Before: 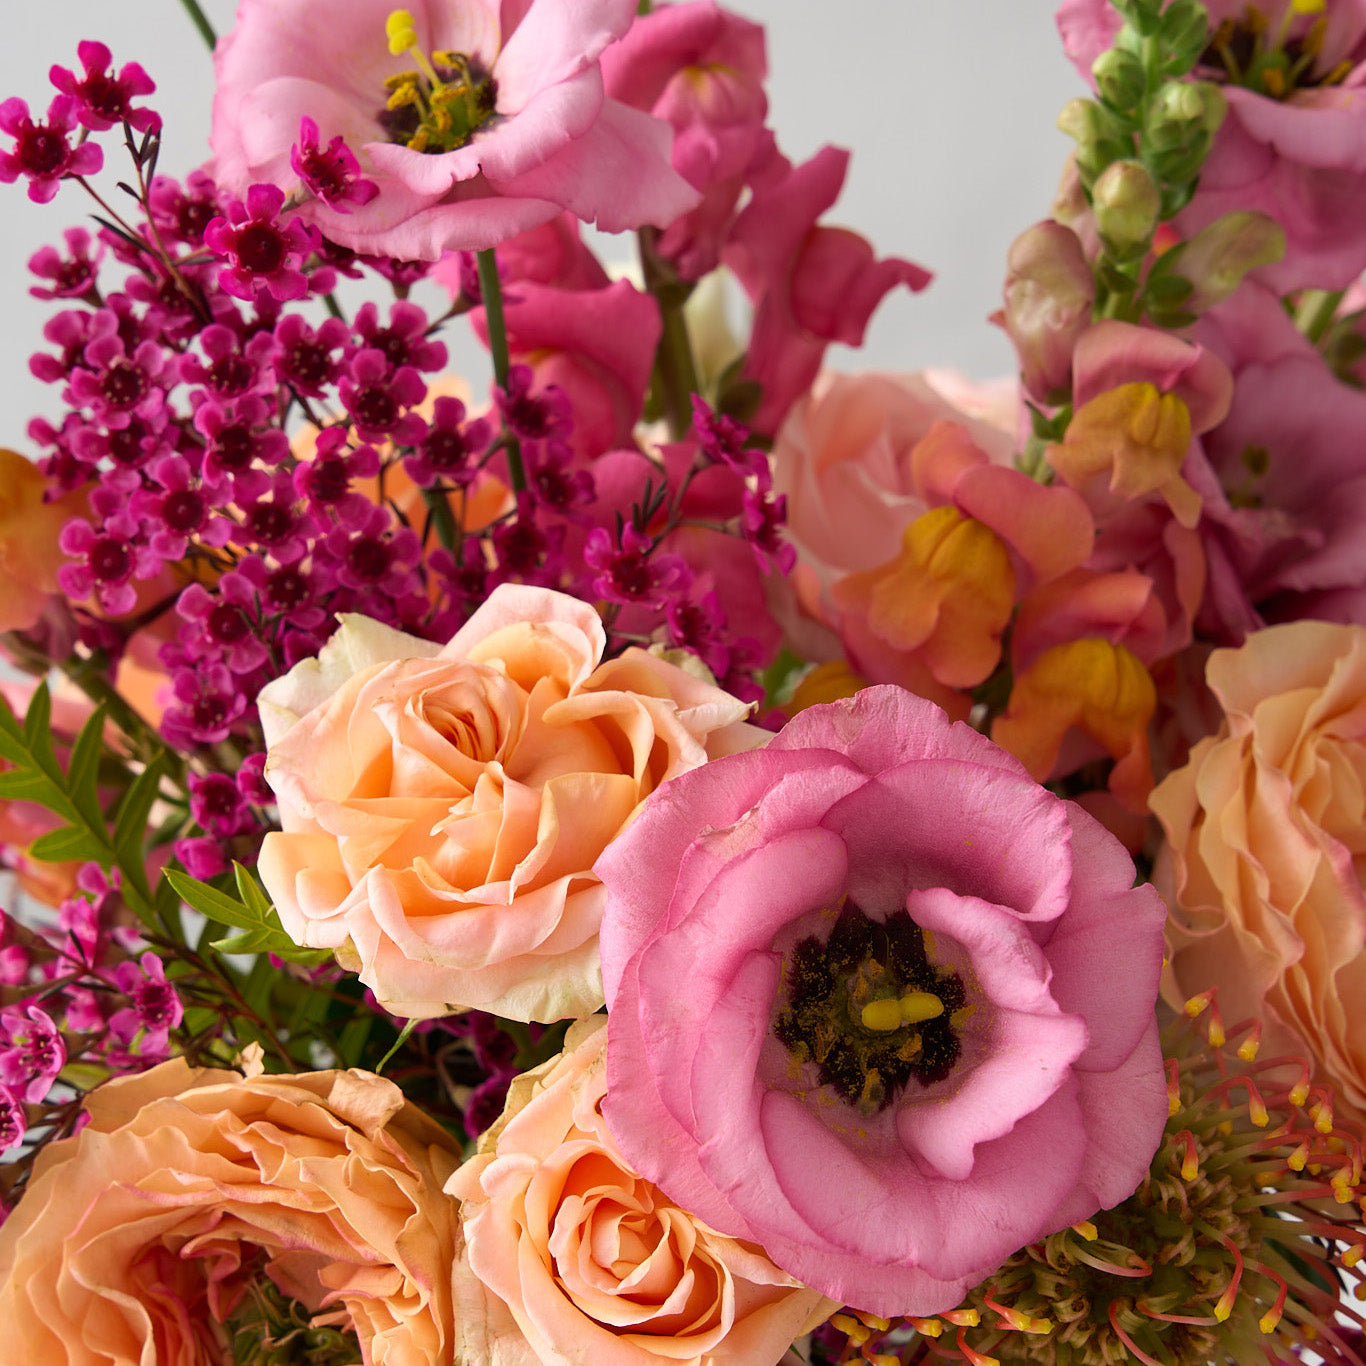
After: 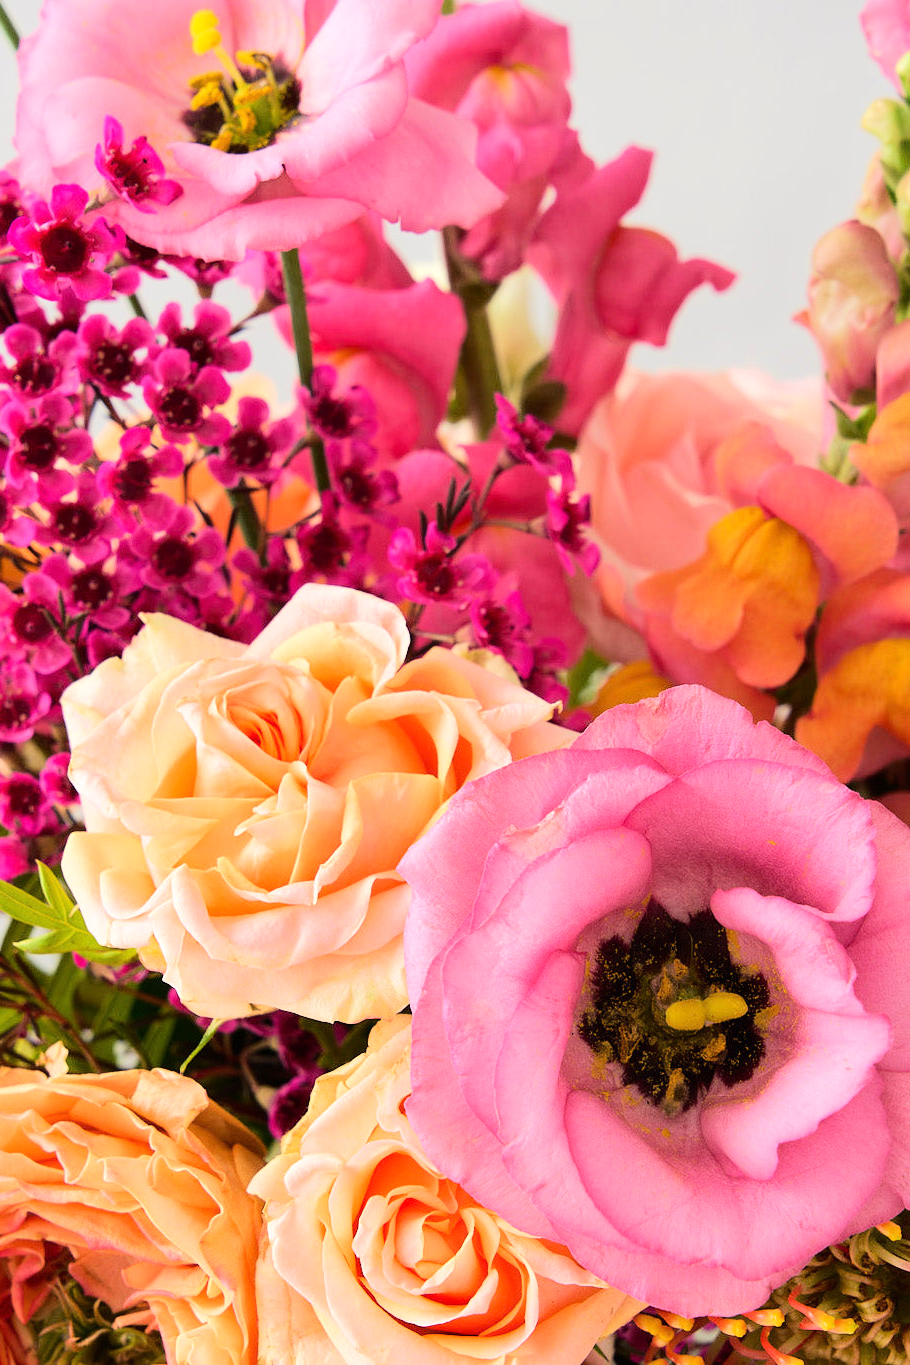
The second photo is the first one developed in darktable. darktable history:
tone equalizer: -7 EV 0.16 EV, -6 EV 0.561 EV, -5 EV 1.15 EV, -4 EV 1.31 EV, -3 EV 1.16 EV, -2 EV 0.6 EV, -1 EV 0.163 EV, edges refinement/feathering 500, mask exposure compensation -1.57 EV, preserve details no
crop and rotate: left 14.374%, right 18.982%
